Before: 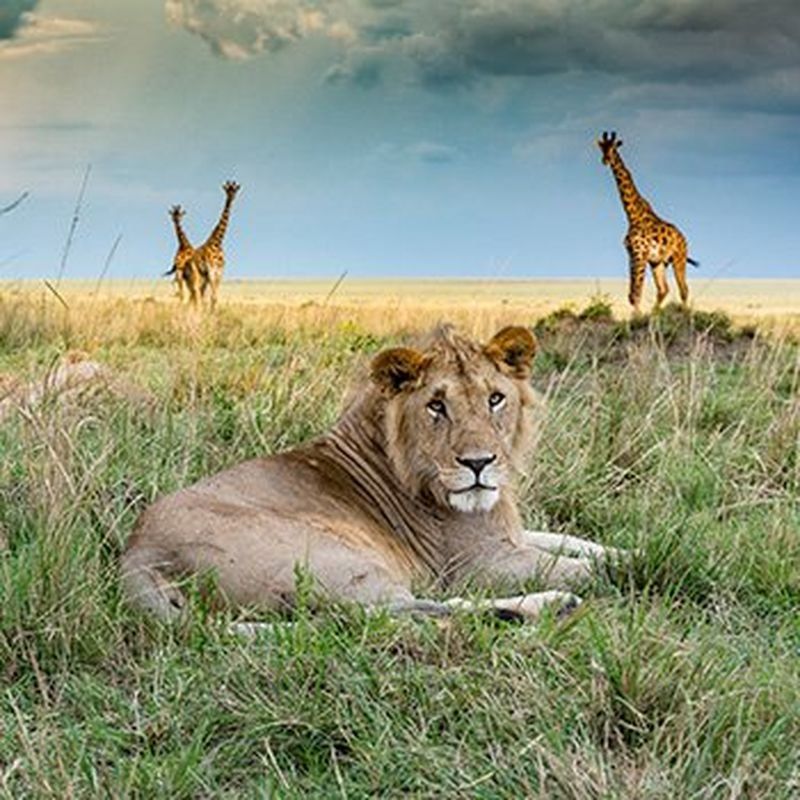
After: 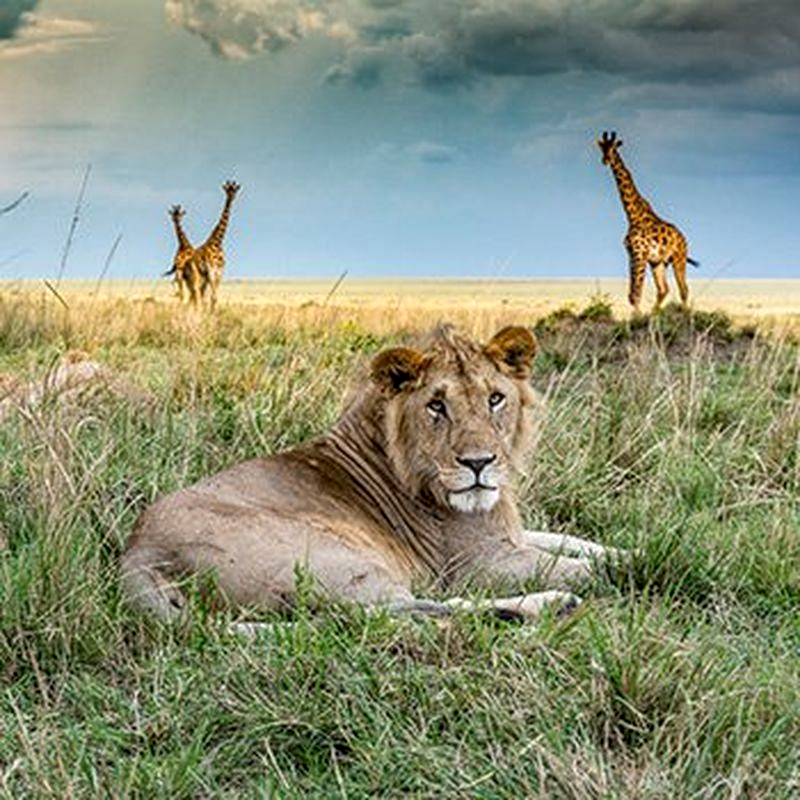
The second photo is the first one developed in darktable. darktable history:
local contrast: detail 130%
shadows and highlights: shadows 25, highlights -25
